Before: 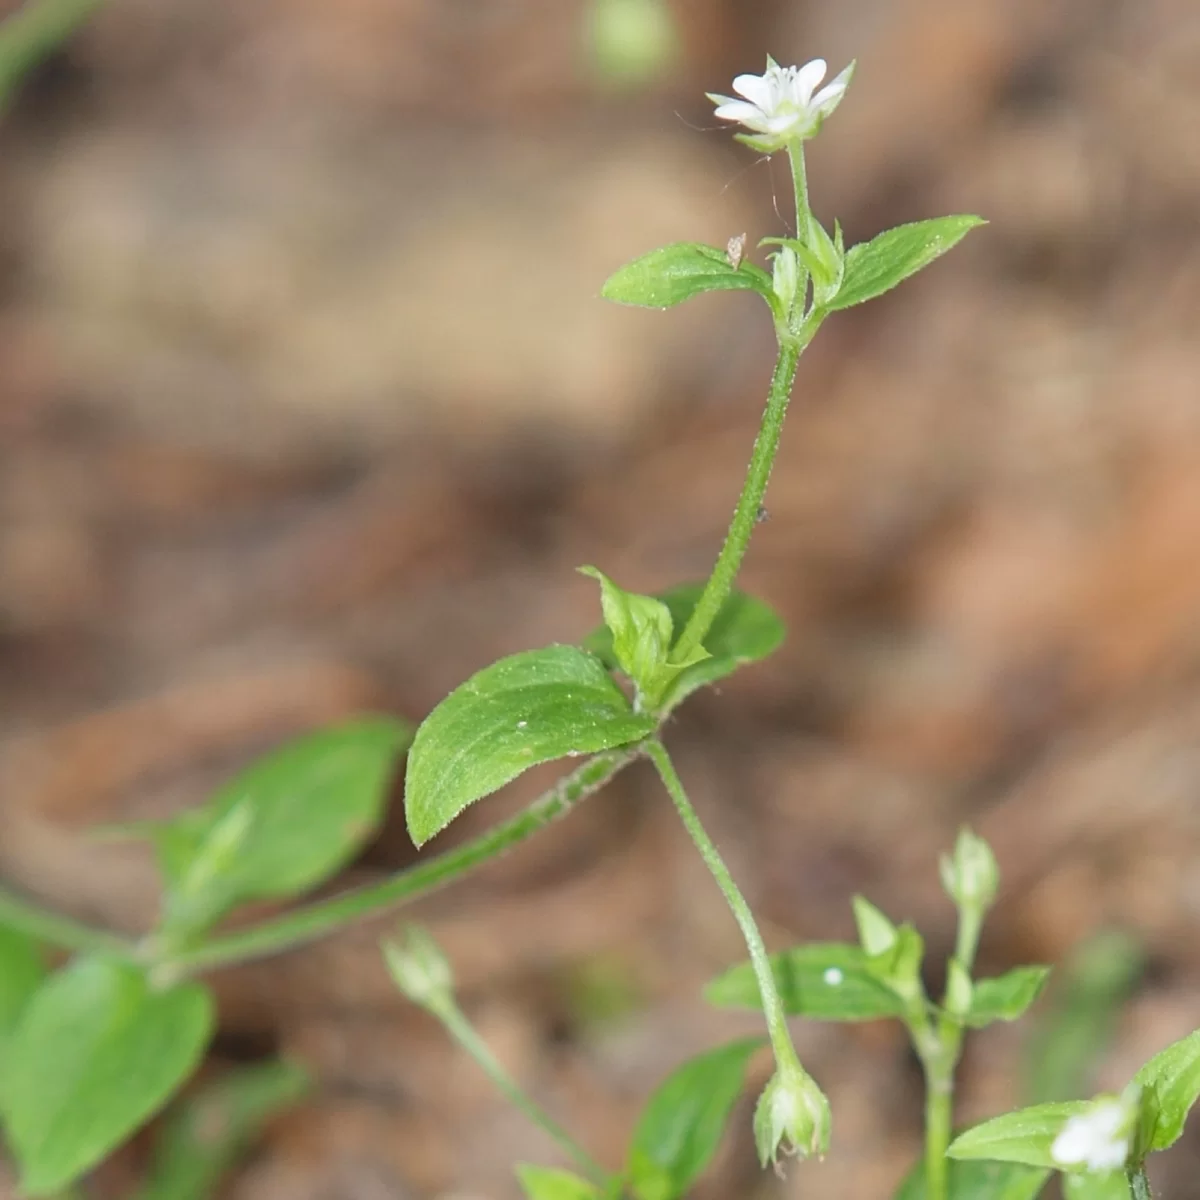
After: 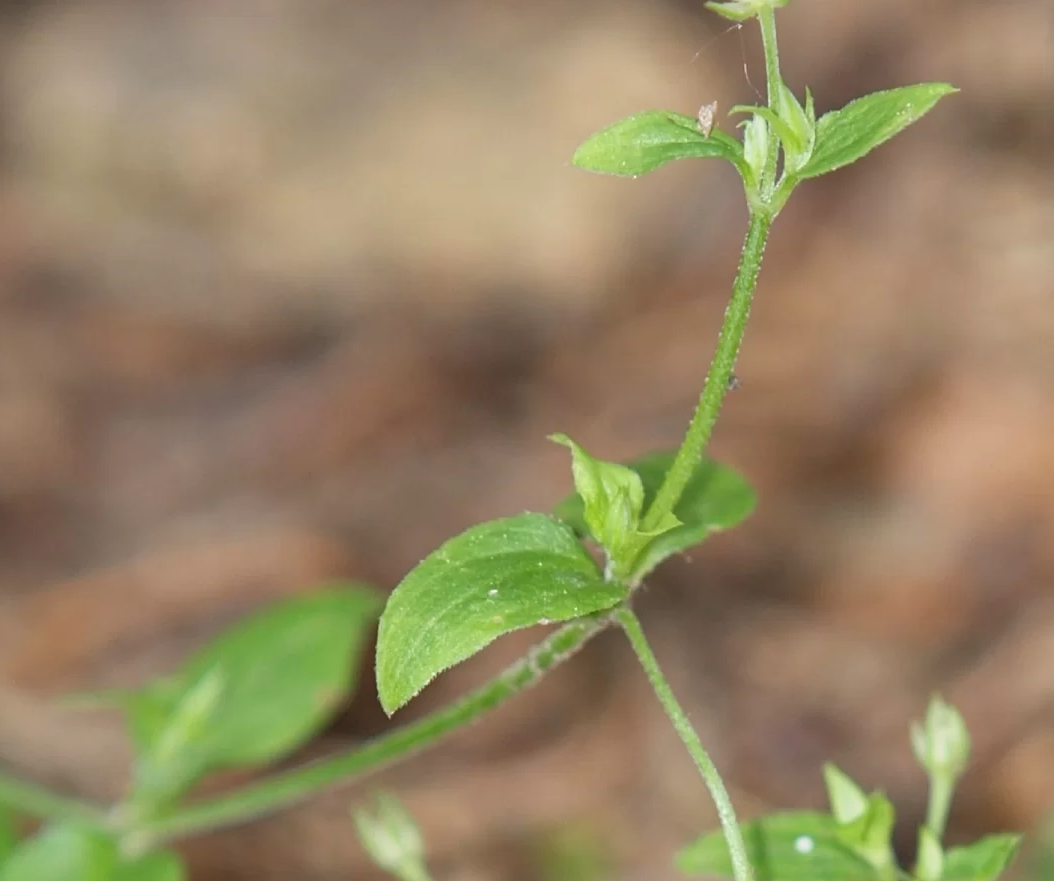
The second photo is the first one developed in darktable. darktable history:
crop and rotate: left 2.423%, top 11.072%, right 9.738%, bottom 15.49%
